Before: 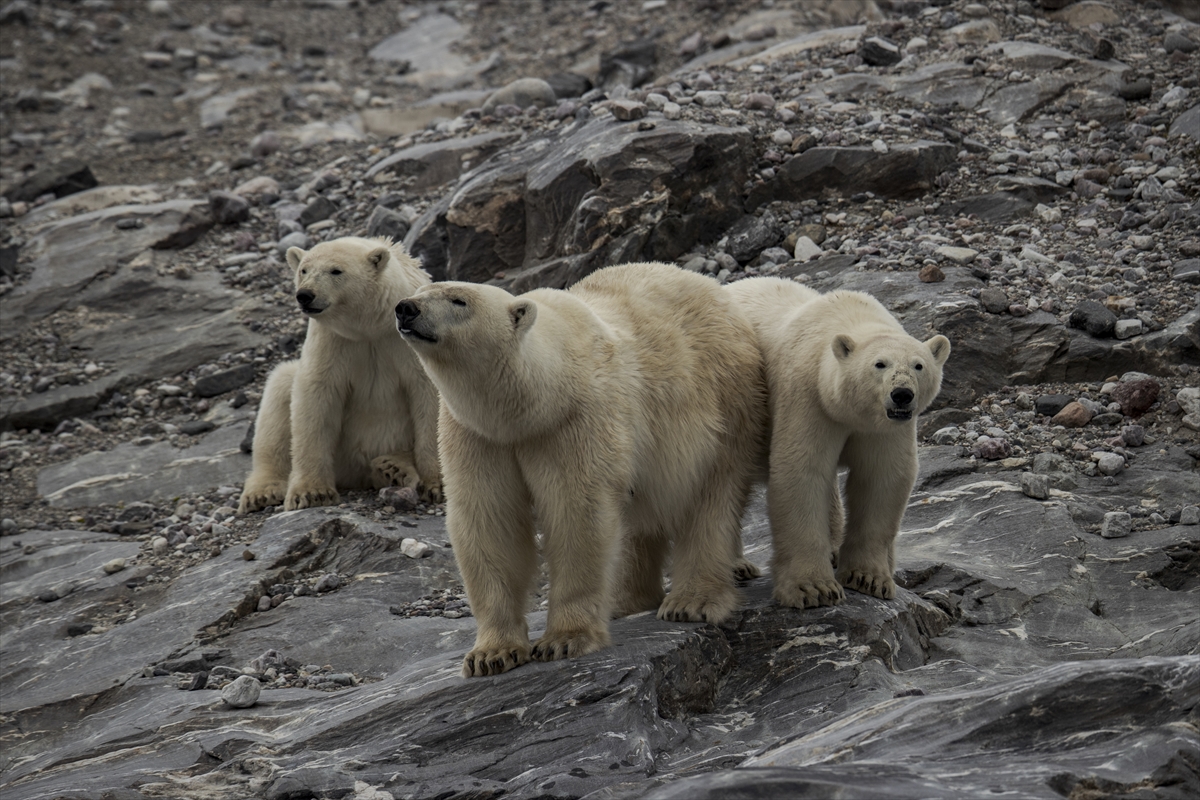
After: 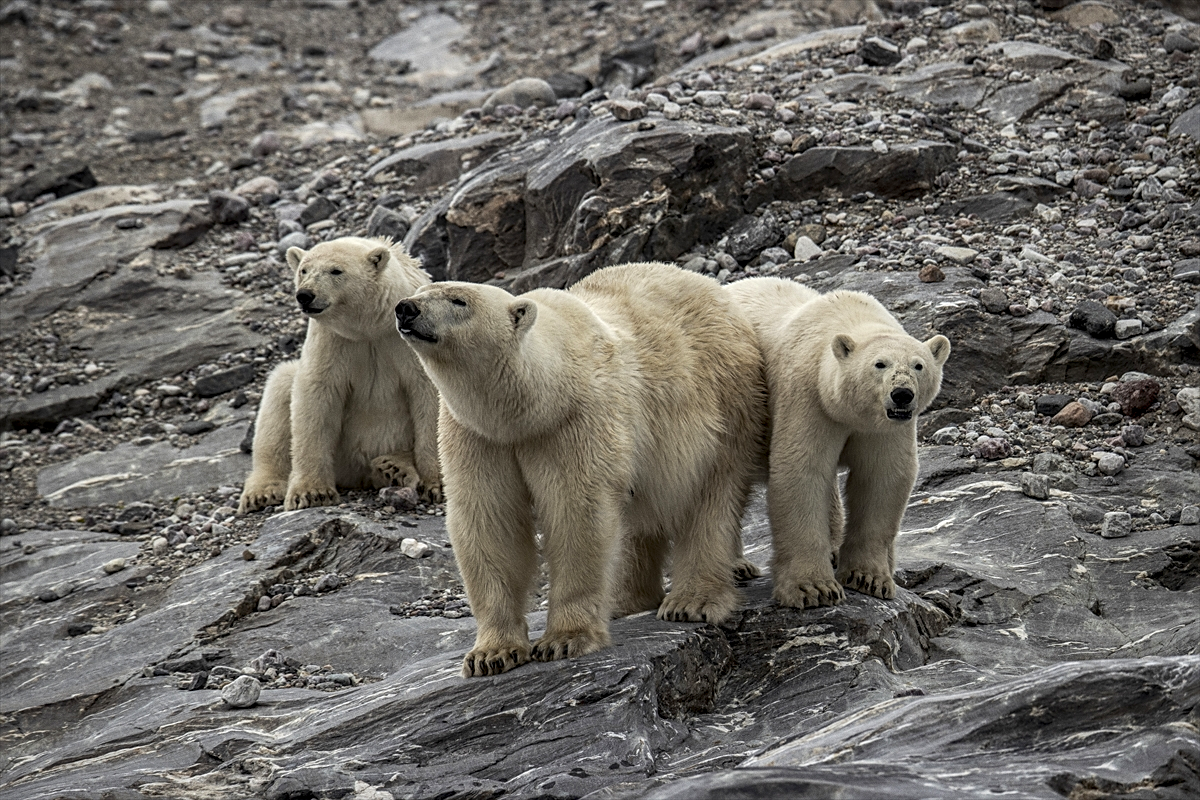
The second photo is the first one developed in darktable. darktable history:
sharpen: on, module defaults
exposure: black level correction 0.001, exposure 0.5 EV, compensate exposure bias true, compensate highlight preservation false
local contrast: on, module defaults
grain: coarseness 0.09 ISO, strength 16.61%
